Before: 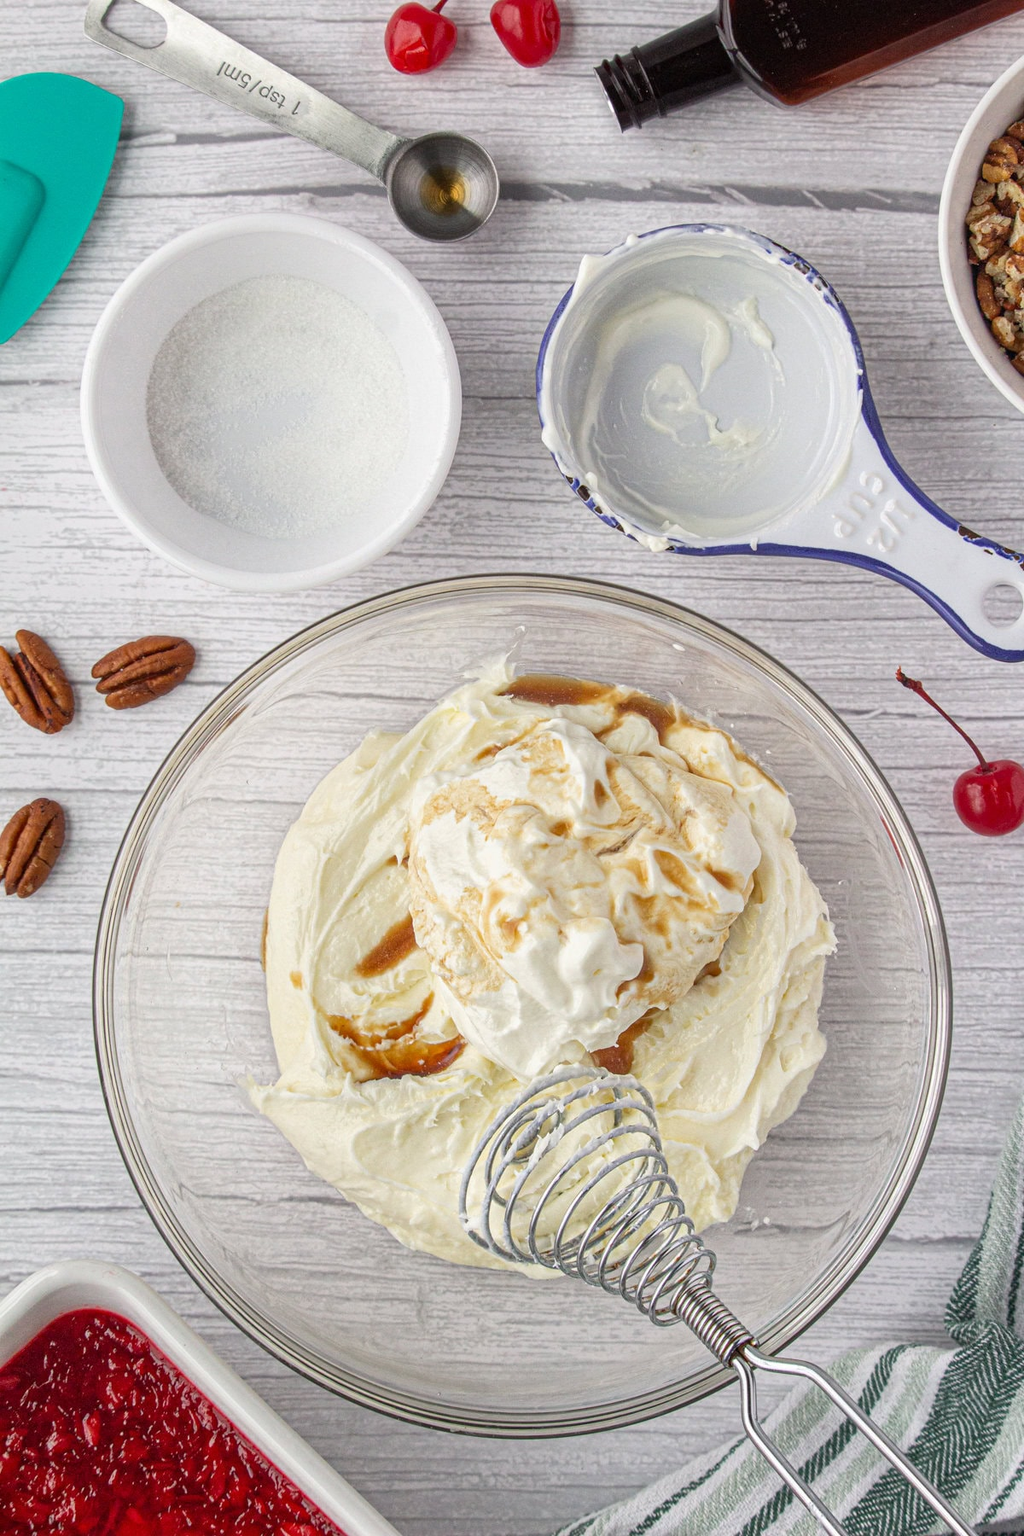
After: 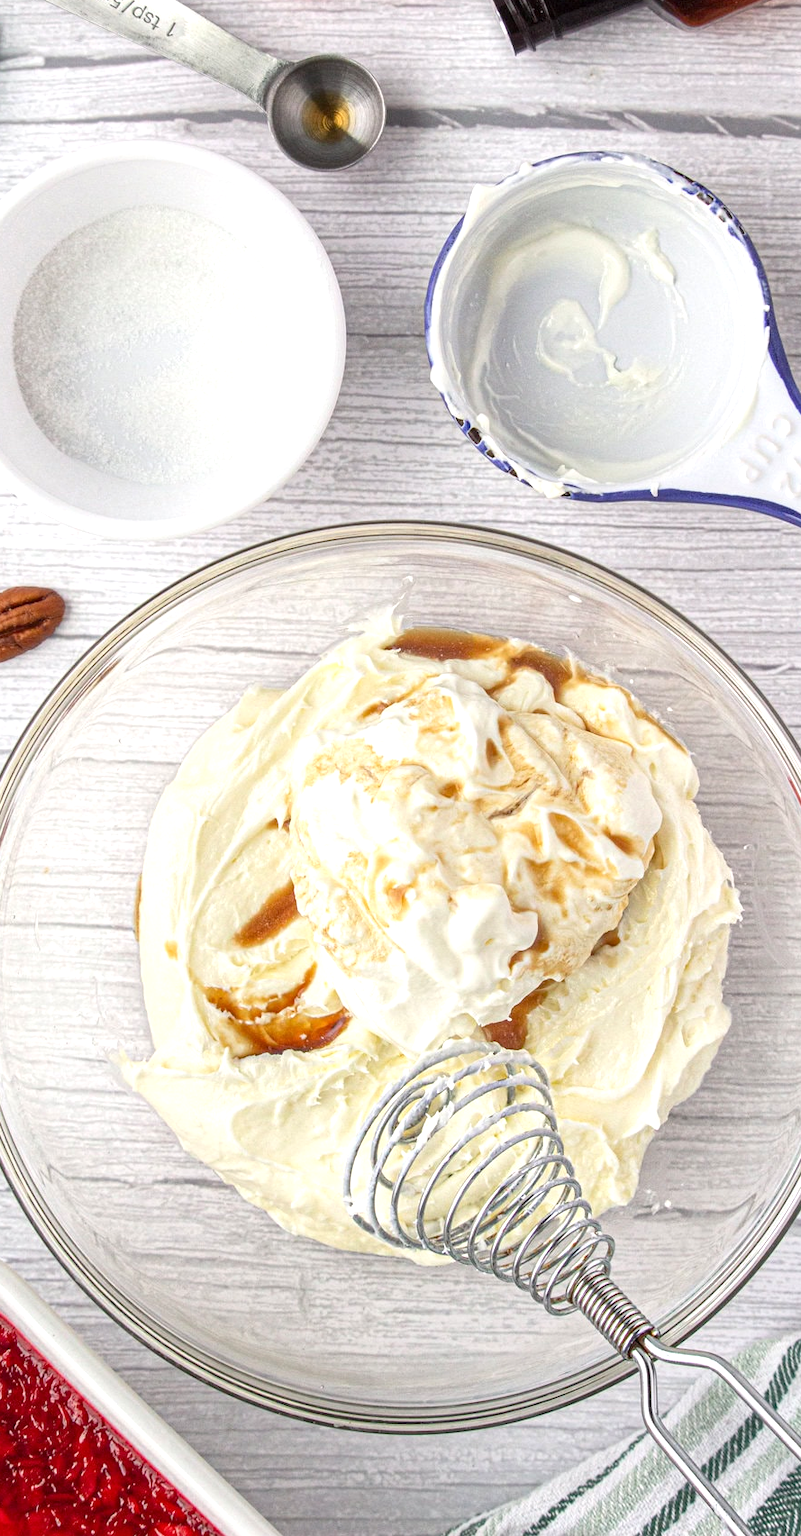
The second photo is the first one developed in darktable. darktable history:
contrast brightness saturation: contrast 0.05
exposure: black level correction 0.001, exposure 0.5 EV, compensate exposure bias true, compensate highlight preservation false
crop and rotate: left 13.15%, top 5.251%, right 12.609%
